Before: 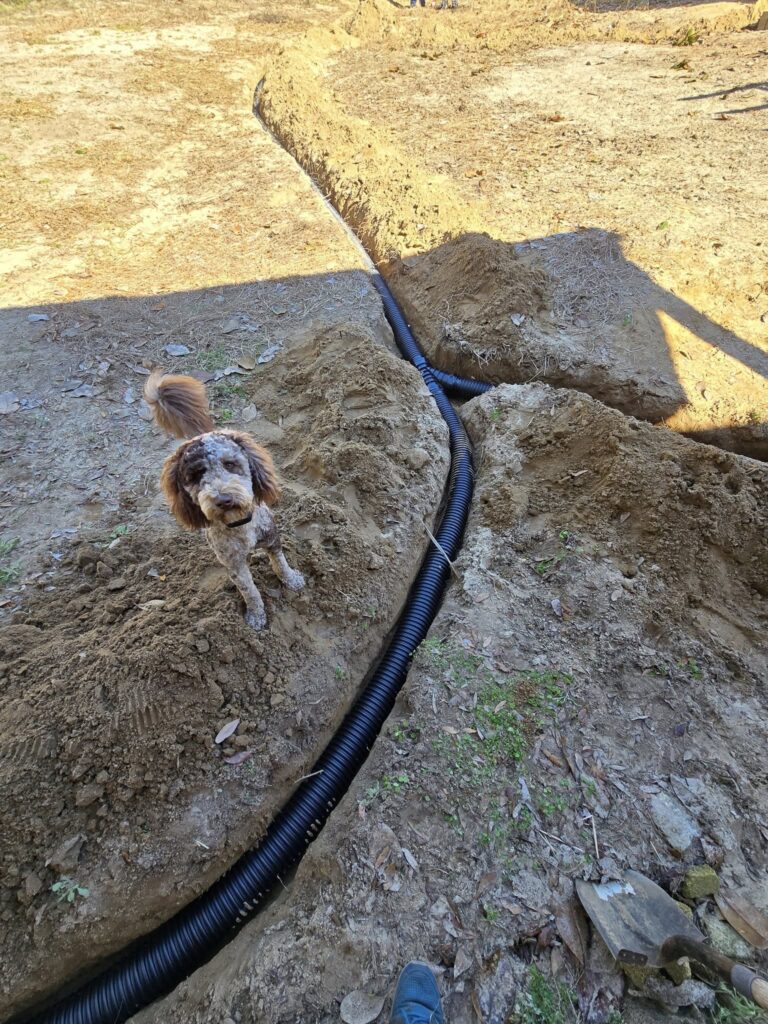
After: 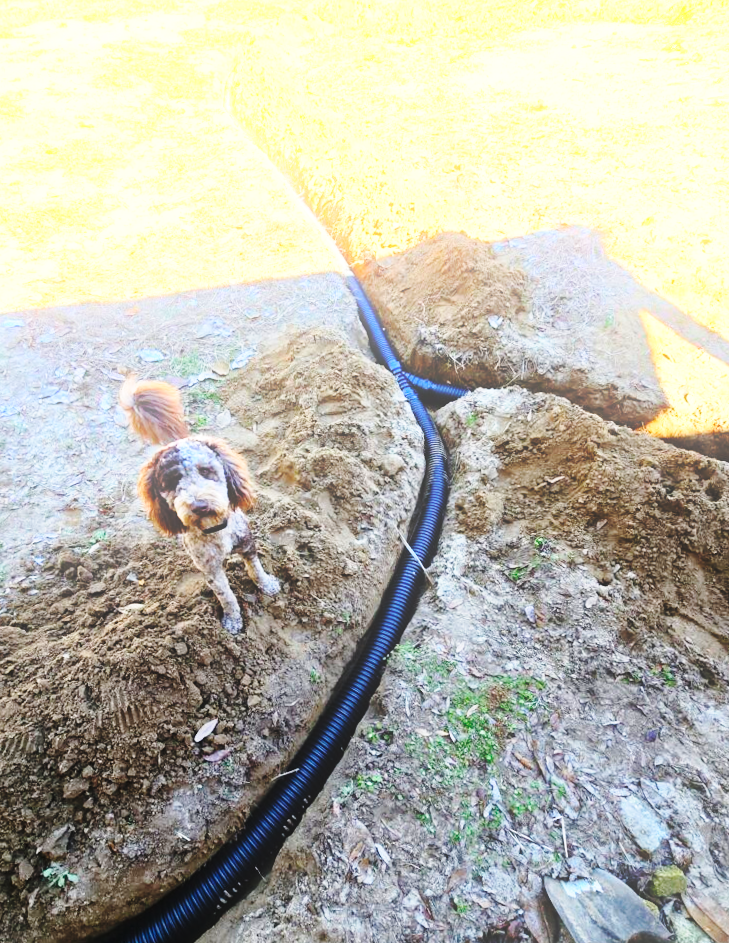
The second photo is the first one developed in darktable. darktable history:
crop: top 0.448%, right 0.264%, bottom 5.045%
rotate and perspective: rotation 0.074°, lens shift (vertical) 0.096, lens shift (horizontal) -0.041, crop left 0.043, crop right 0.952, crop top 0.024, crop bottom 0.979
tone equalizer: -8 EV -0.417 EV, -7 EV -0.389 EV, -6 EV -0.333 EV, -5 EV -0.222 EV, -3 EV 0.222 EV, -2 EV 0.333 EV, -1 EV 0.389 EV, +0 EV 0.417 EV, edges refinement/feathering 500, mask exposure compensation -1.57 EV, preserve details no
bloom: on, module defaults
base curve: curves: ch0 [(0, 0) (0.04, 0.03) (0.133, 0.232) (0.448, 0.748) (0.843, 0.968) (1, 1)], preserve colors none
